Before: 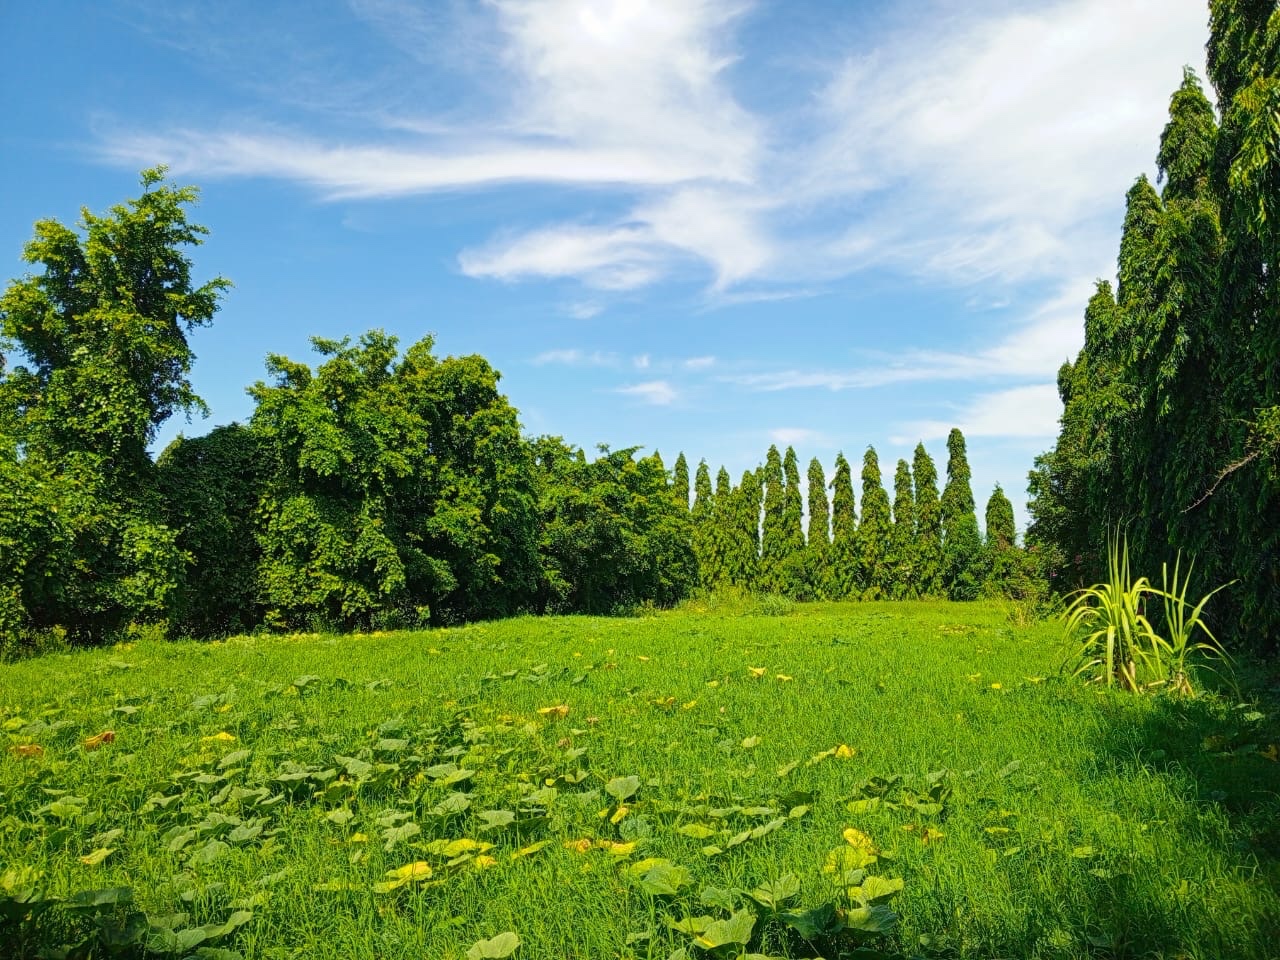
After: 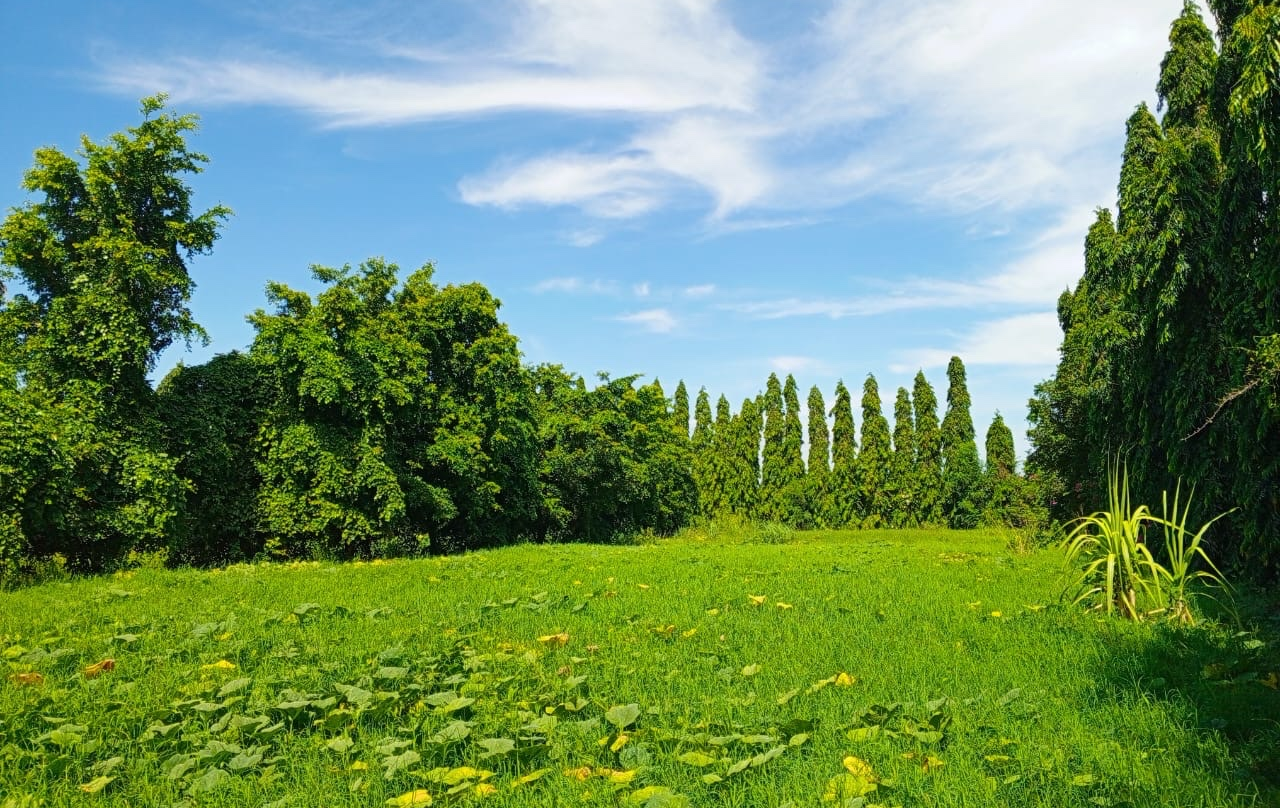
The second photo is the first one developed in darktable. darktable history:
crop: top 7.585%, bottom 8.193%
